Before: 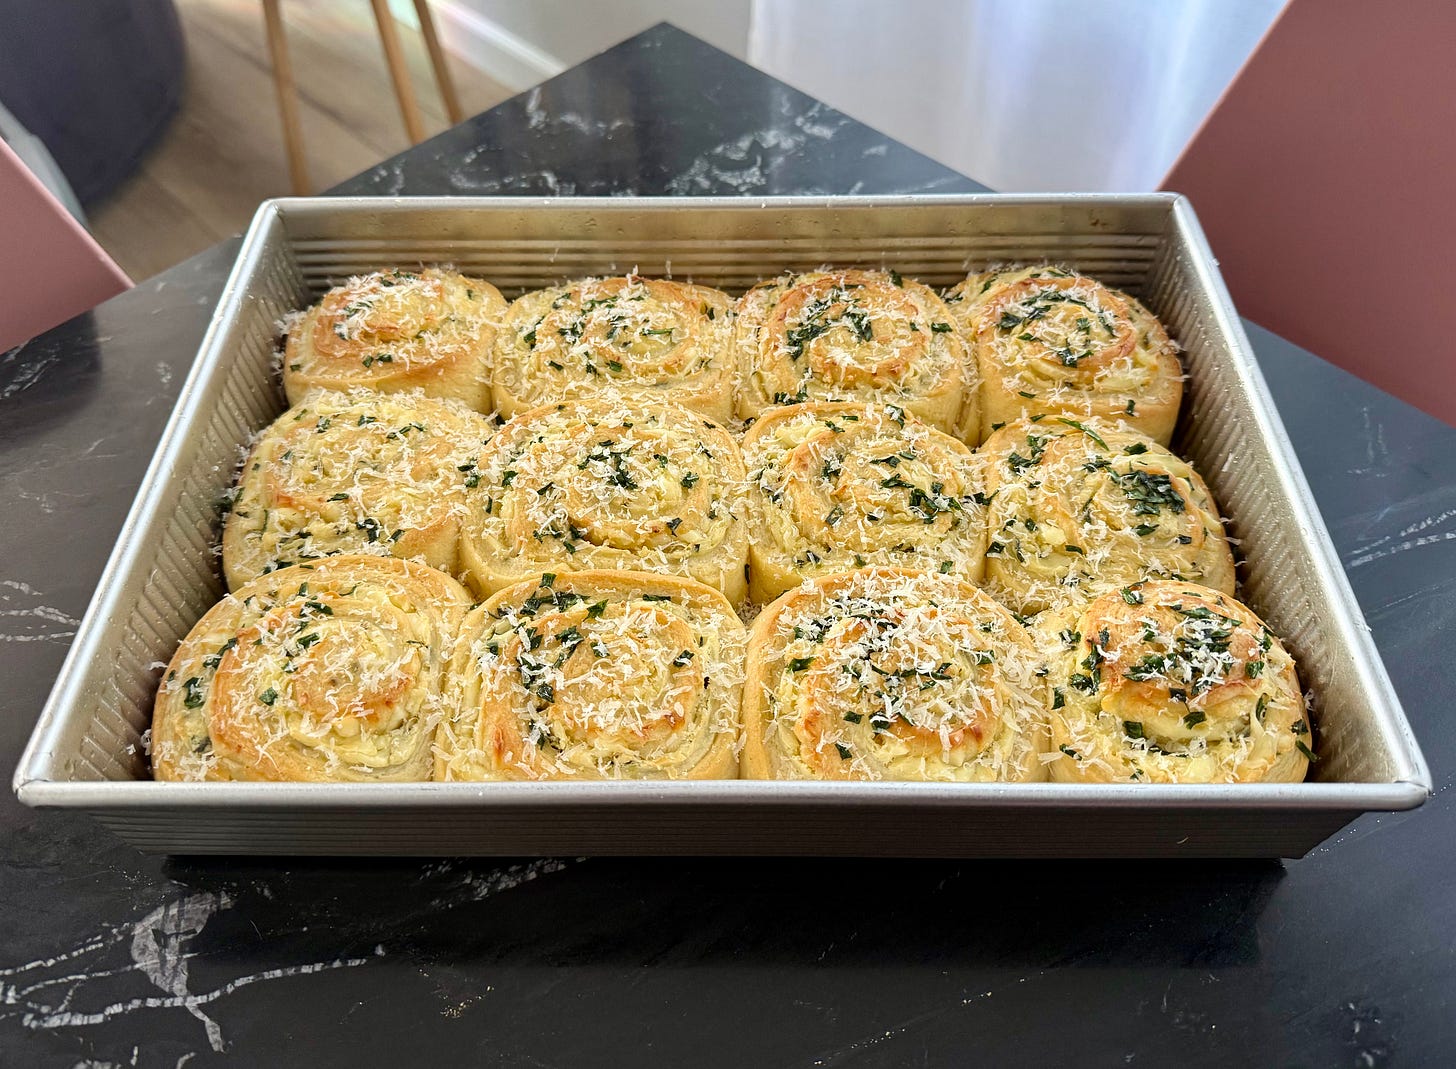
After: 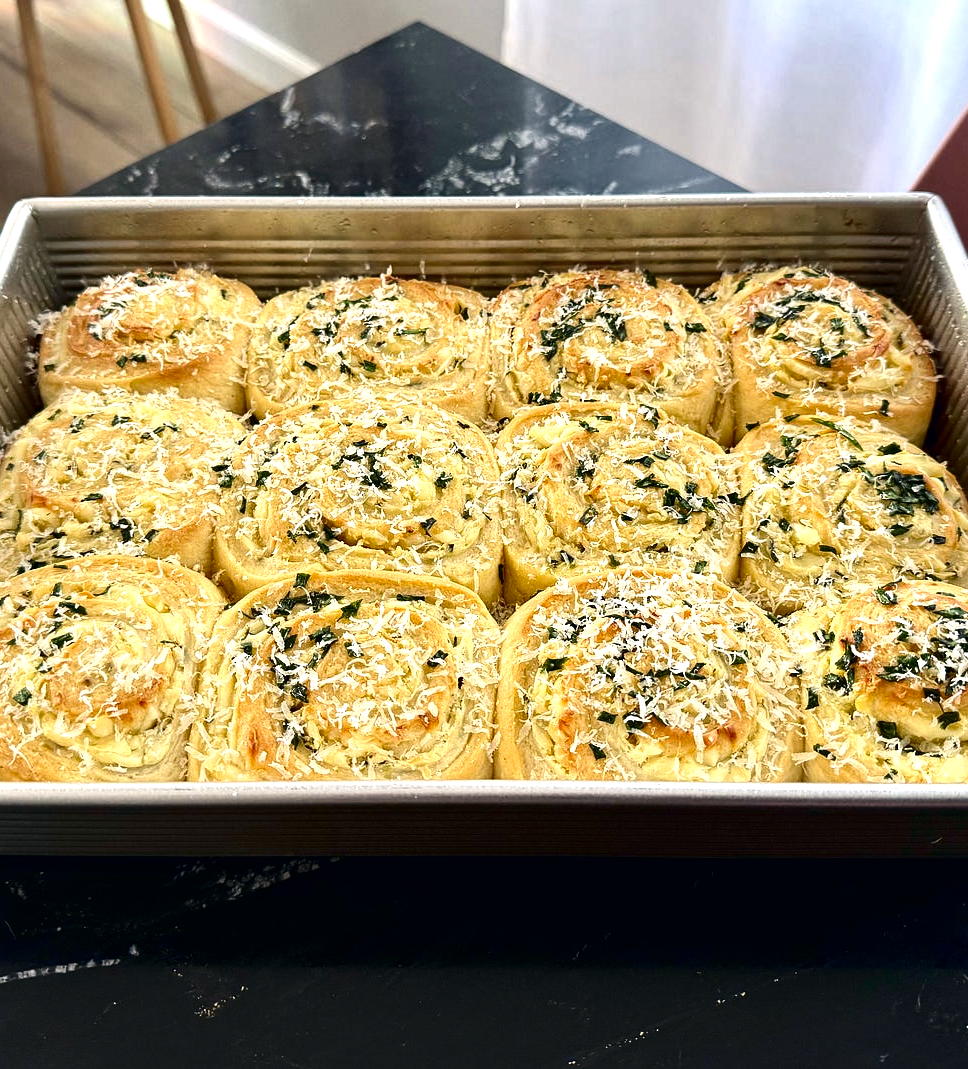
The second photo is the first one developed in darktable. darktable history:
color zones: curves: ch1 [(0, 0.525) (0.143, 0.556) (0.286, 0.52) (0.429, 0.5) (0.571, 0.5) (0.714, 0.5) (0.857, 0.503) (1, 0.525)]
exposure: black level correction 0, exposure 0.5 EV, compensate highlight preservation false
crop: left 16.899%, right 16.556%
contrast brightness saturation: contrast 0.13, brightness -0.24, saturation 0.14
color correction: highlights a* 2.75, highlights b* 5, shadows a* -2.04, shadows b* -4.84, saturation 0.8
